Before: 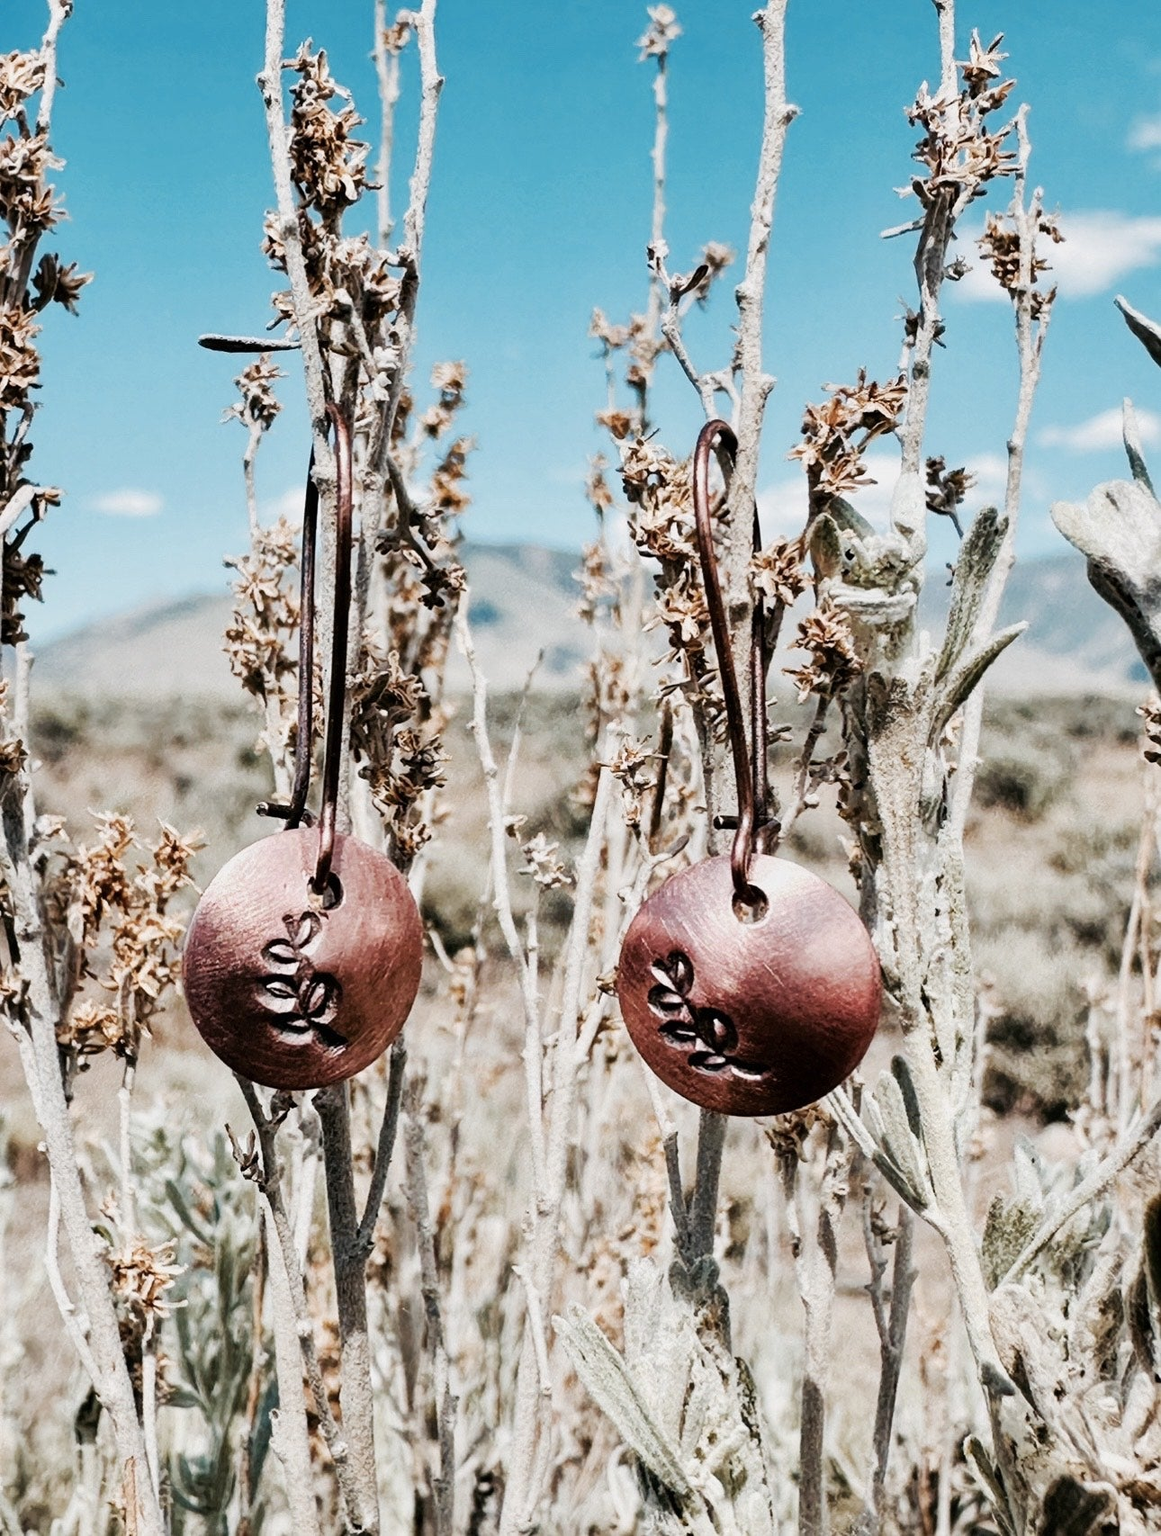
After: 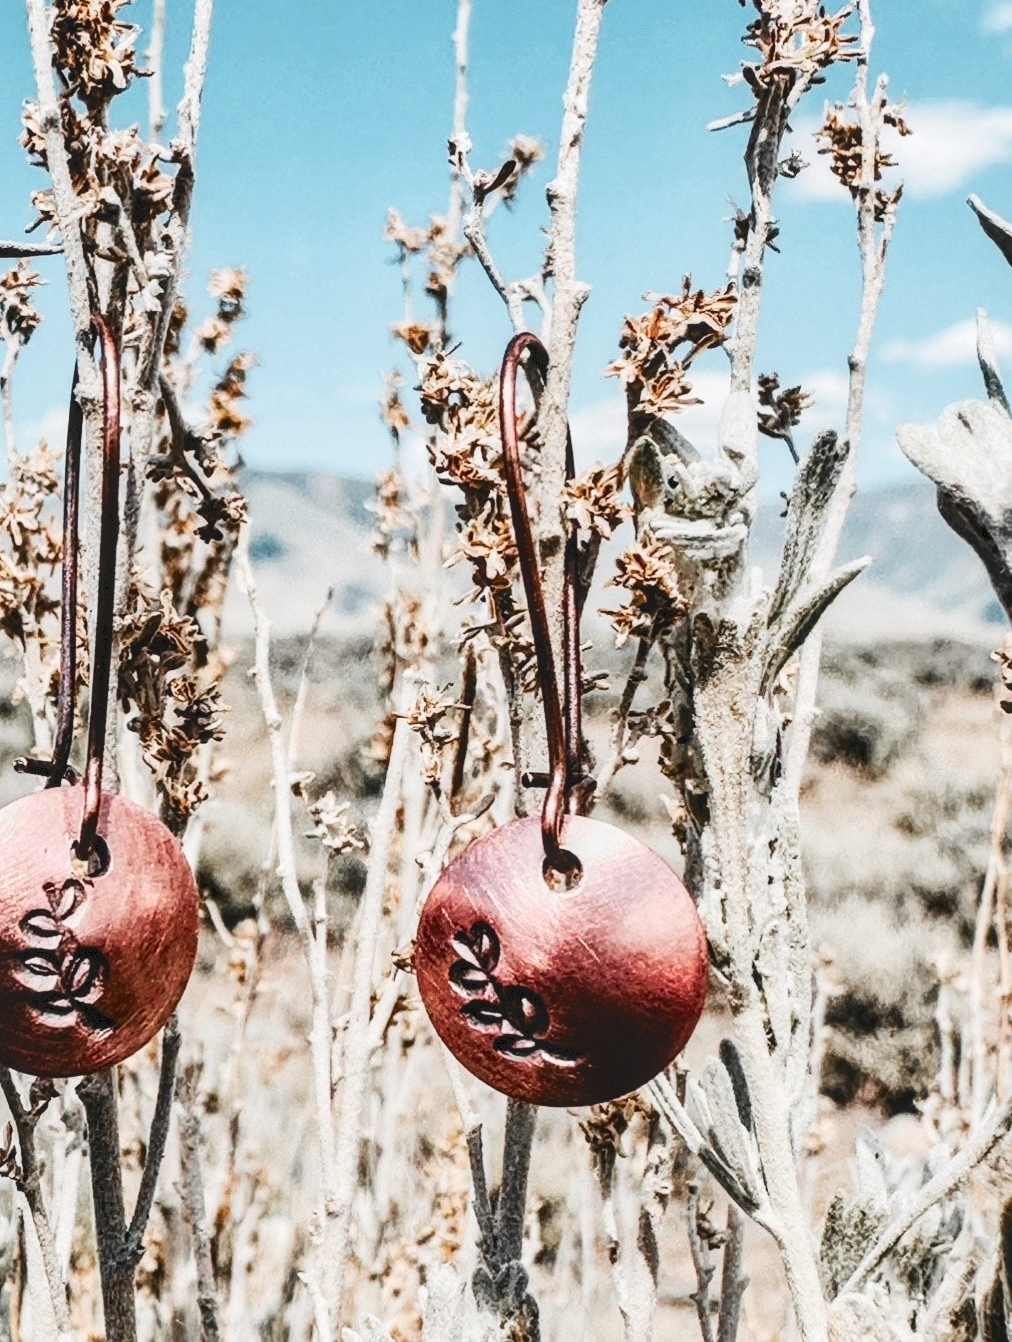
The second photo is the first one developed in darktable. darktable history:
tone curve: curves: ch0 [(0, 0) (0.003, 0.072) (0.011, 0.077) (0.025, 0.082) (0.044, 0.094) (0.069, 0.106) (0.1, 0.125) (0.136, 0.145) (0.177, 0.173) (0.224, 0.216) (0.277, 0.281) (0.335, 0.356) (0.399, 0.436) (0.468, 0.53) (0.543, 0.629) (0.623, 0.724) (0.709, 0.808) (0.801, 0.88) (0.898, 0.941) (1, 1)], color space Lab, independent channels, preserve colors none
local contrast: on, module defaults
color zones: curves: ch1 [(0, 0.679) (0.143, 0.647) (0.286, 0.261) (0.378, -0.011) (0.571, 0.396) (0.714, 0.399) (0.857, 0.406) (1, 0.679)]
crop and rotate: left 21.082%, top 7.895%, right 0.401%, bottom 13.443%
